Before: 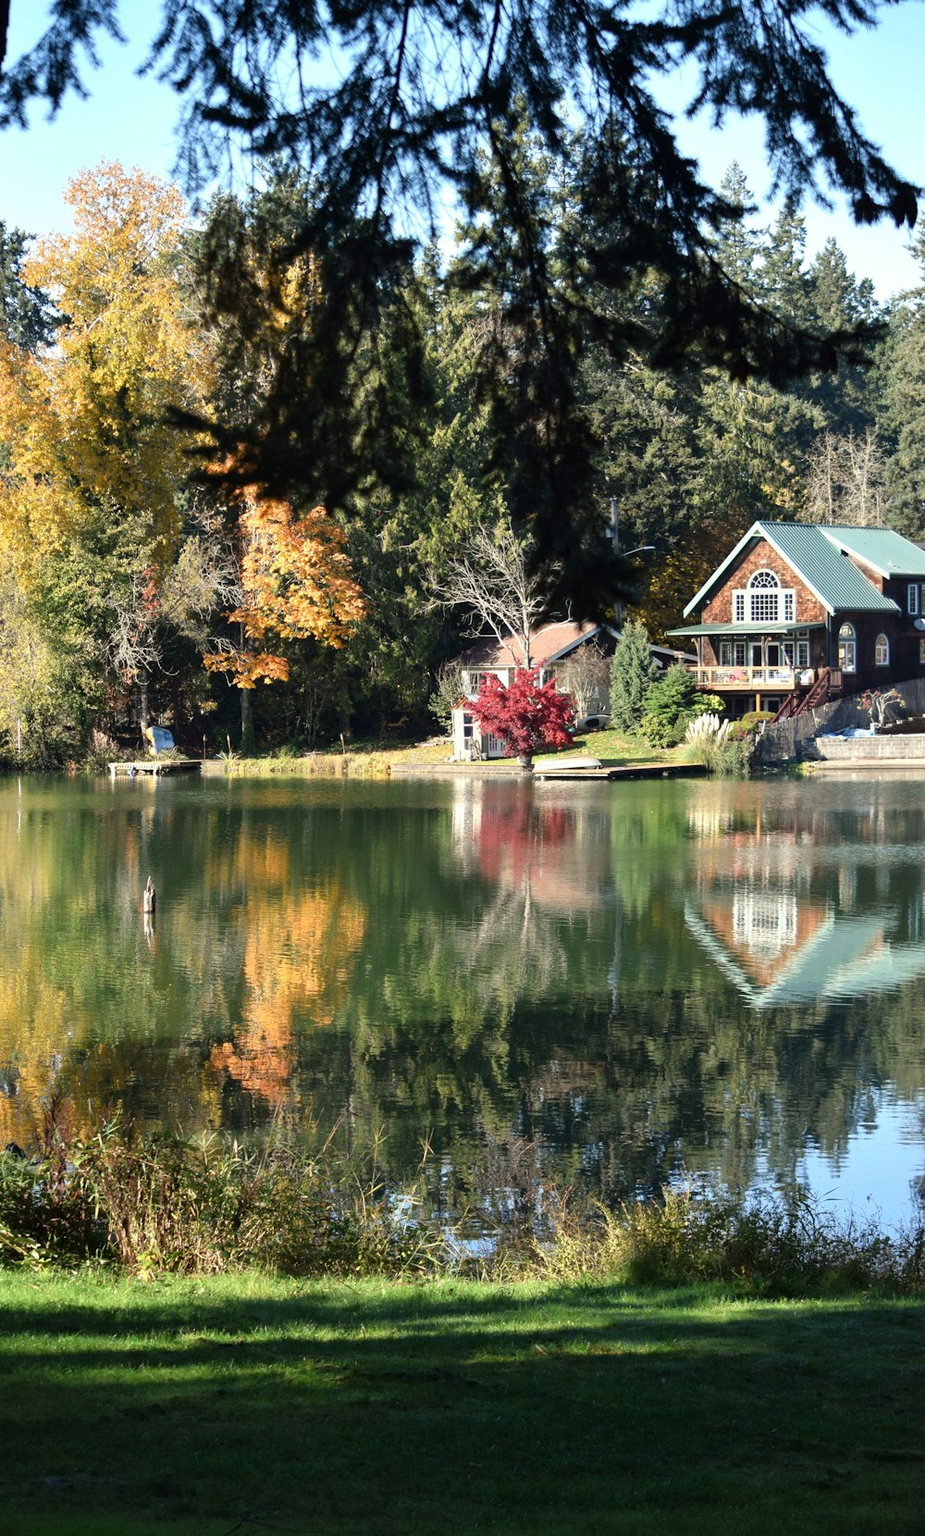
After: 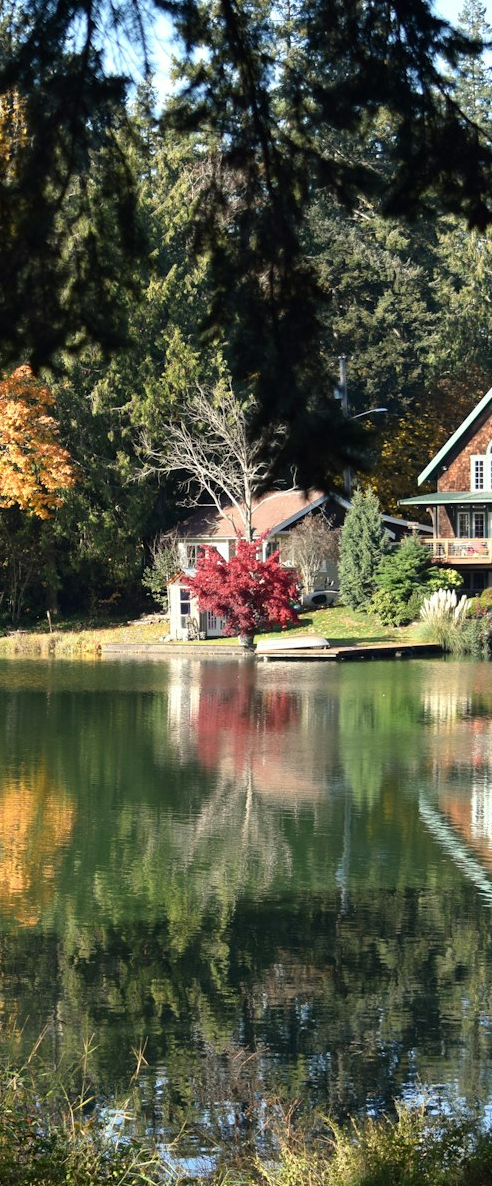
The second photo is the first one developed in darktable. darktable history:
crop: left 32.134%, top 10.975%, right 18.621%, bottom 17.568%
